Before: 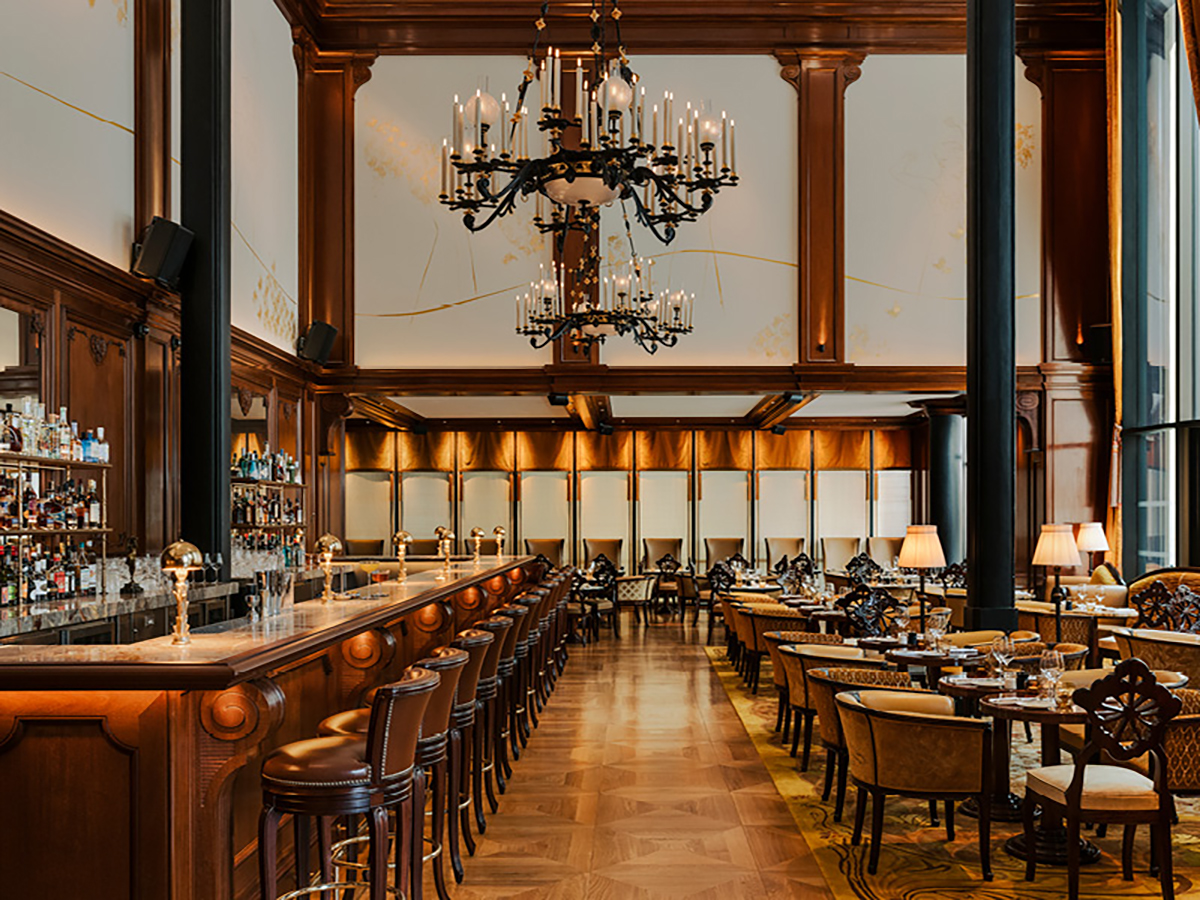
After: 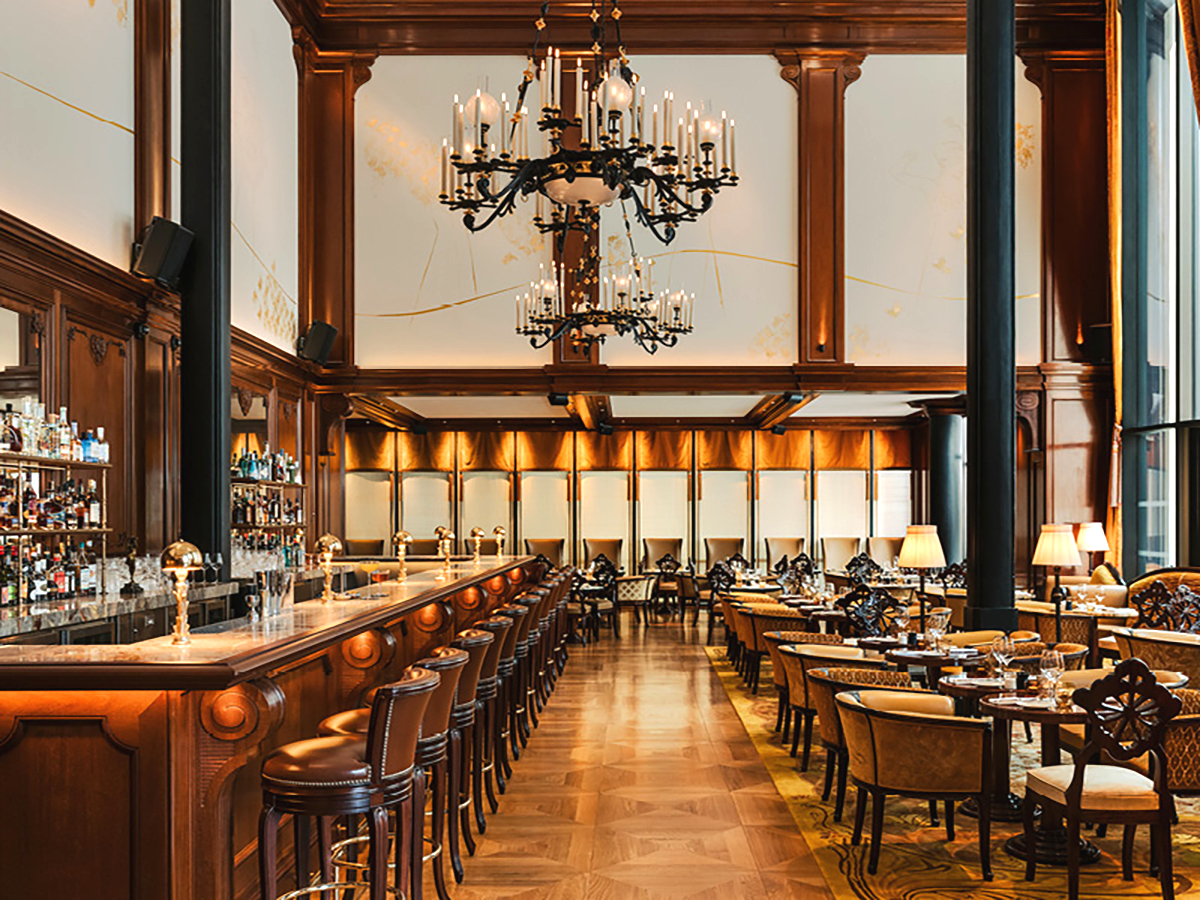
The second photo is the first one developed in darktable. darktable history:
exposure: black level correction -0.002, exposure 0.546 EV, compensate highlight preservation false
